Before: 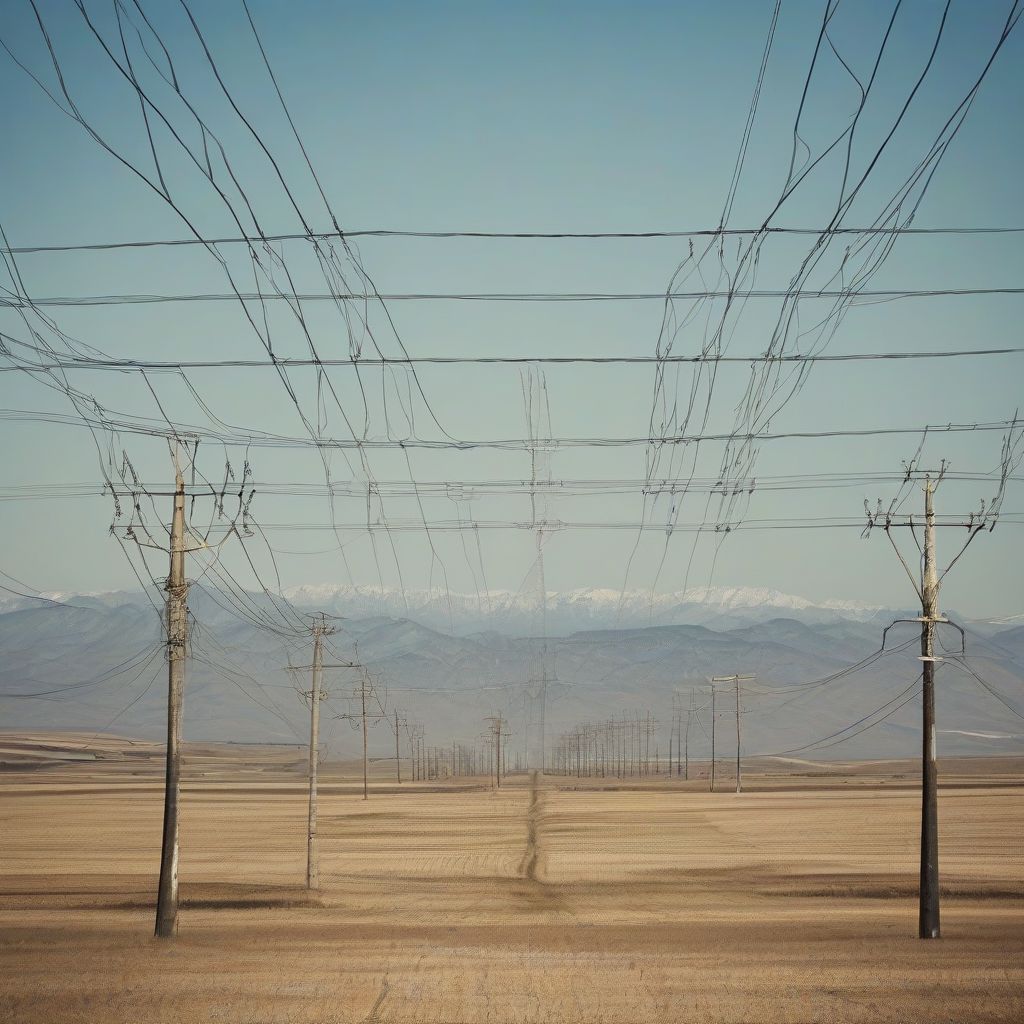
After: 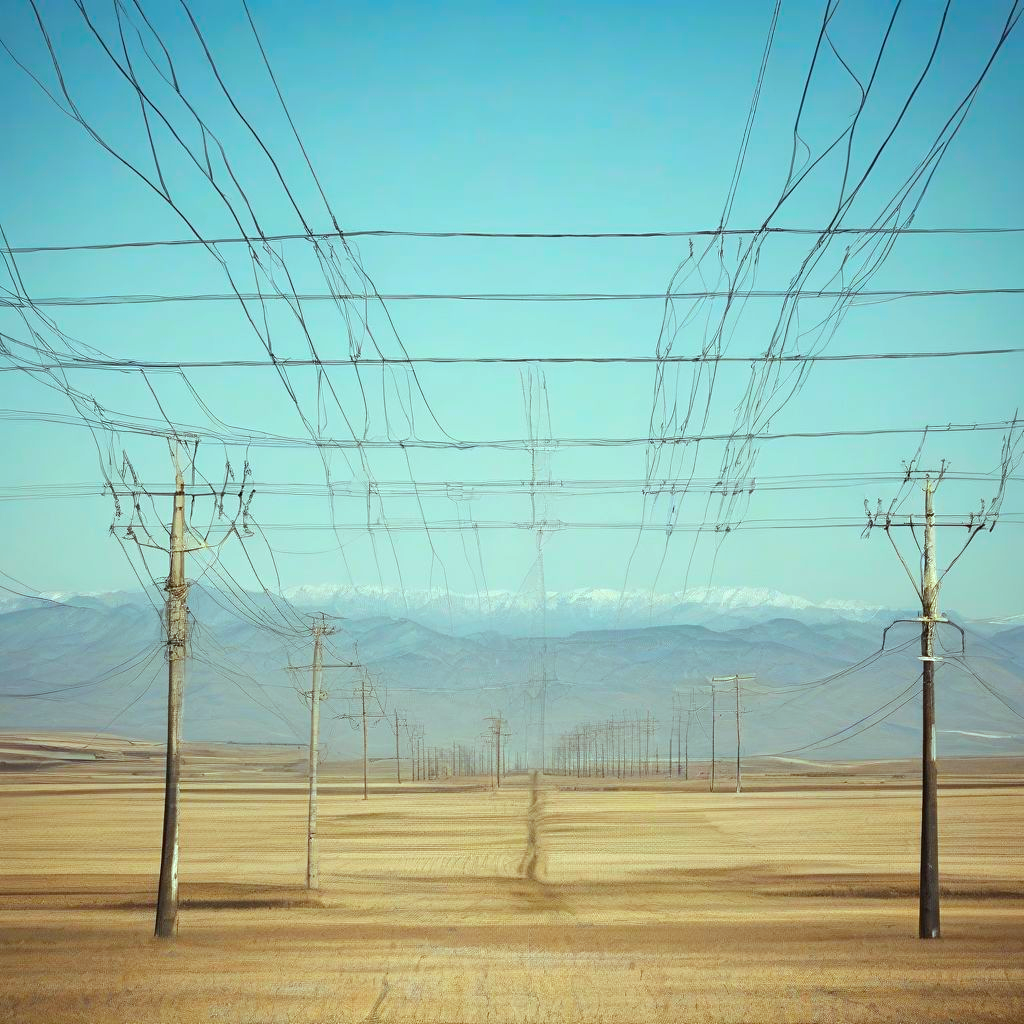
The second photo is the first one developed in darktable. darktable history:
color balance rgb: highlights gain › luminance 15.635%, highlights gain › chroma 3.911%, highlights gain › hue 207.55°, perceptual saturation grading › global saturation 31.234%, perceptual brilliance grading › global brilliance 9.591%, perceptual brilliance grading › shadows 15.169%
